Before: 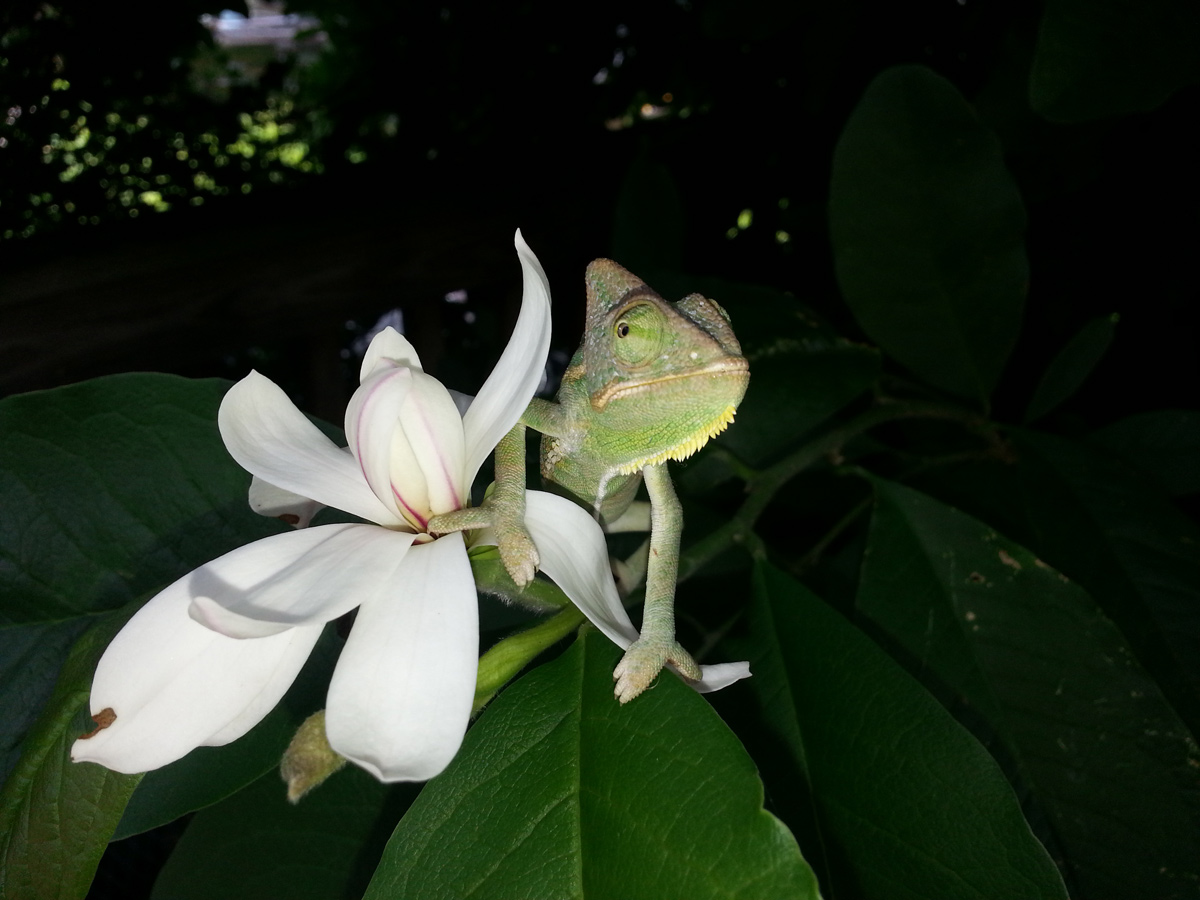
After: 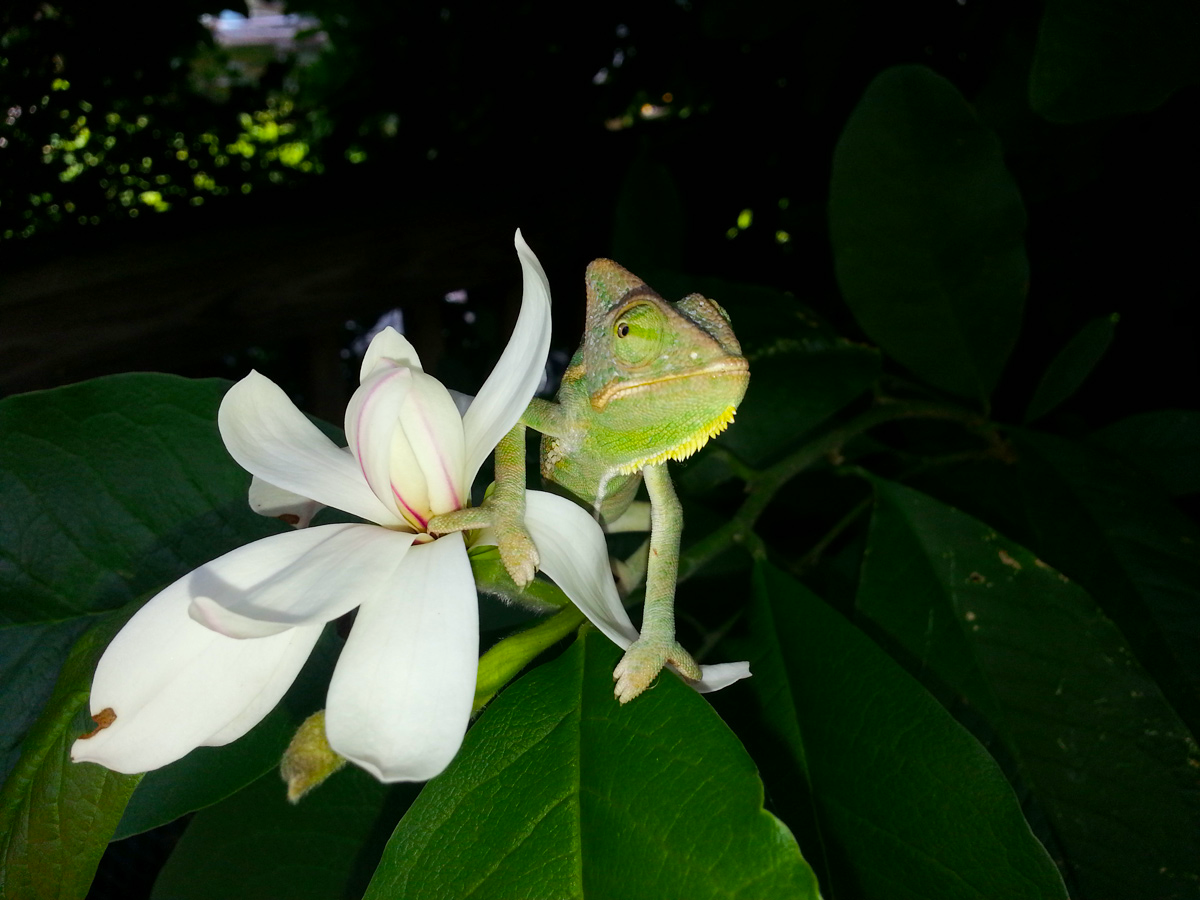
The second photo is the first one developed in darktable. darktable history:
color balance rgb: perceptual saturation grading › global saturation 25%, perceptual brilliance grading › mid-tones 10%, perceptual brilliance grading › shadows 15%, global vibrance 20%
color correction: highlights a* -2.68, highlights b* 2.57
